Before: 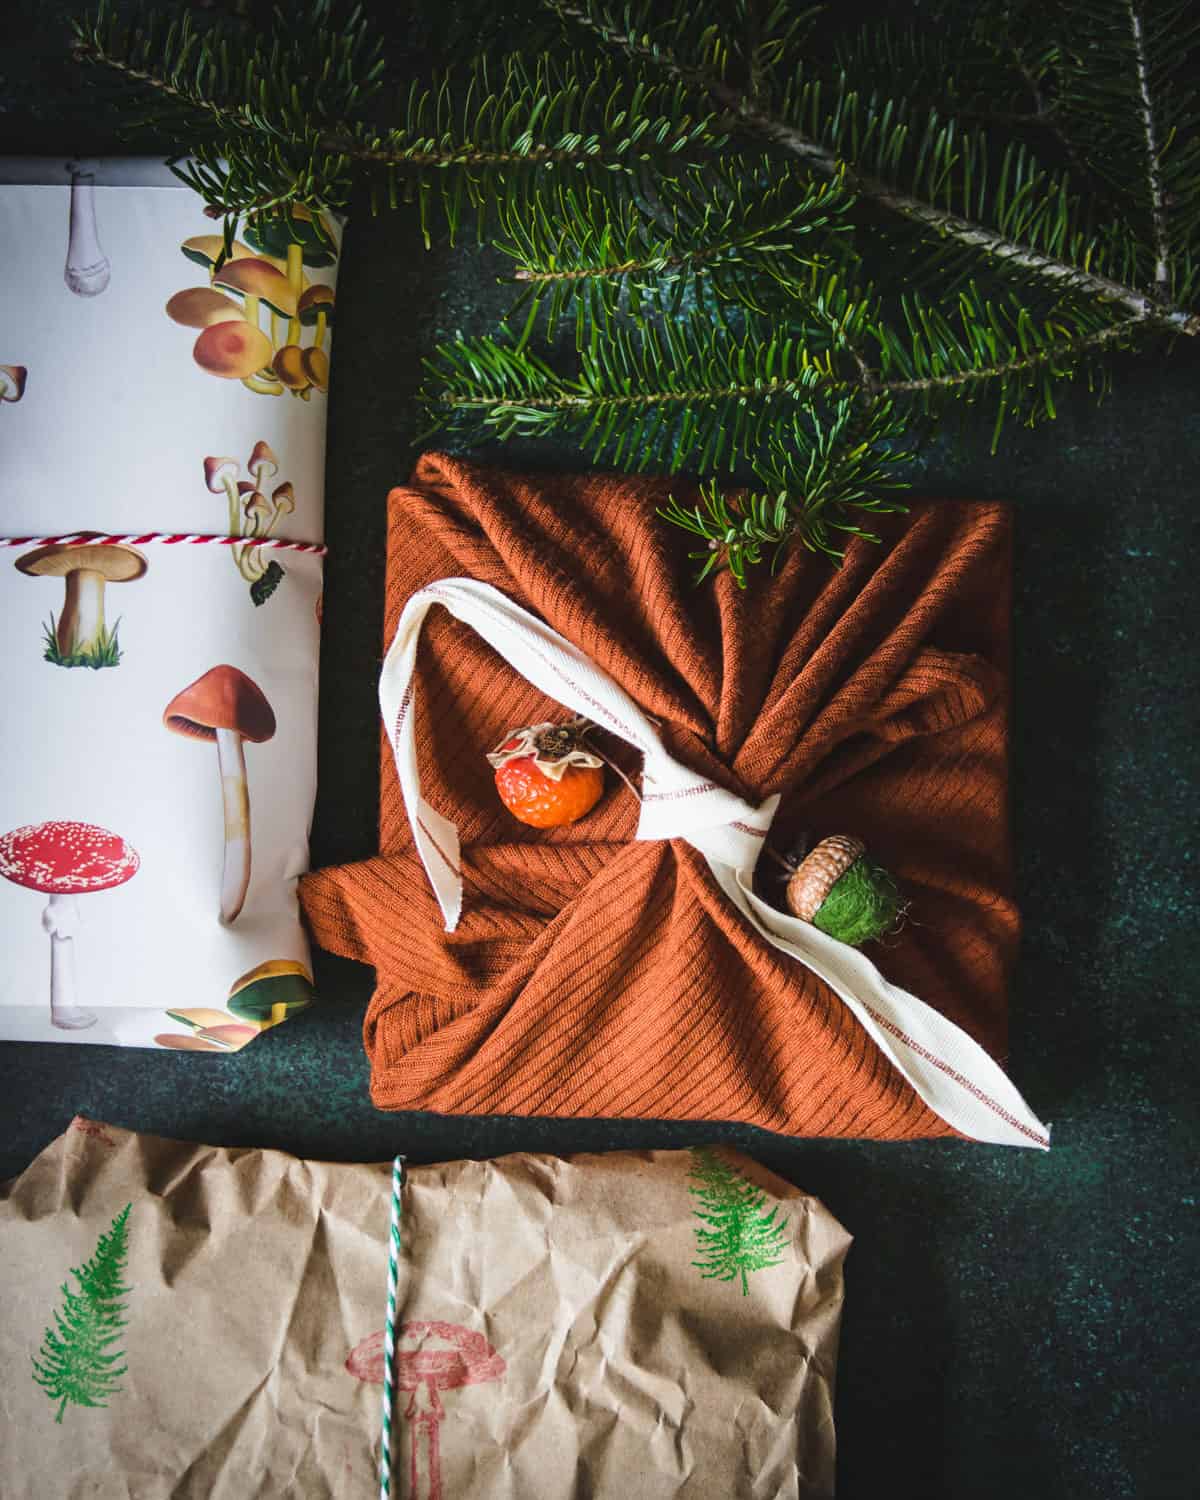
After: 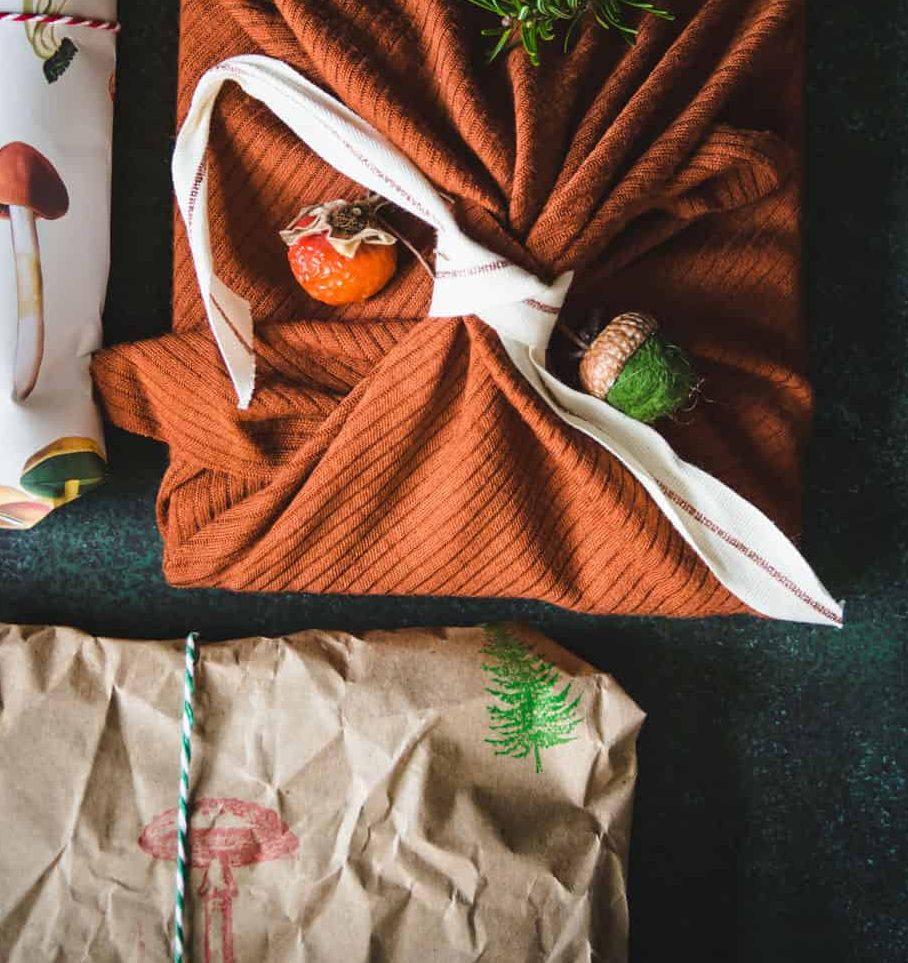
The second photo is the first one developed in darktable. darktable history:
crop and rotate: left 17.319%, top 34.92%, right 6.986%, bottom 0.818%
